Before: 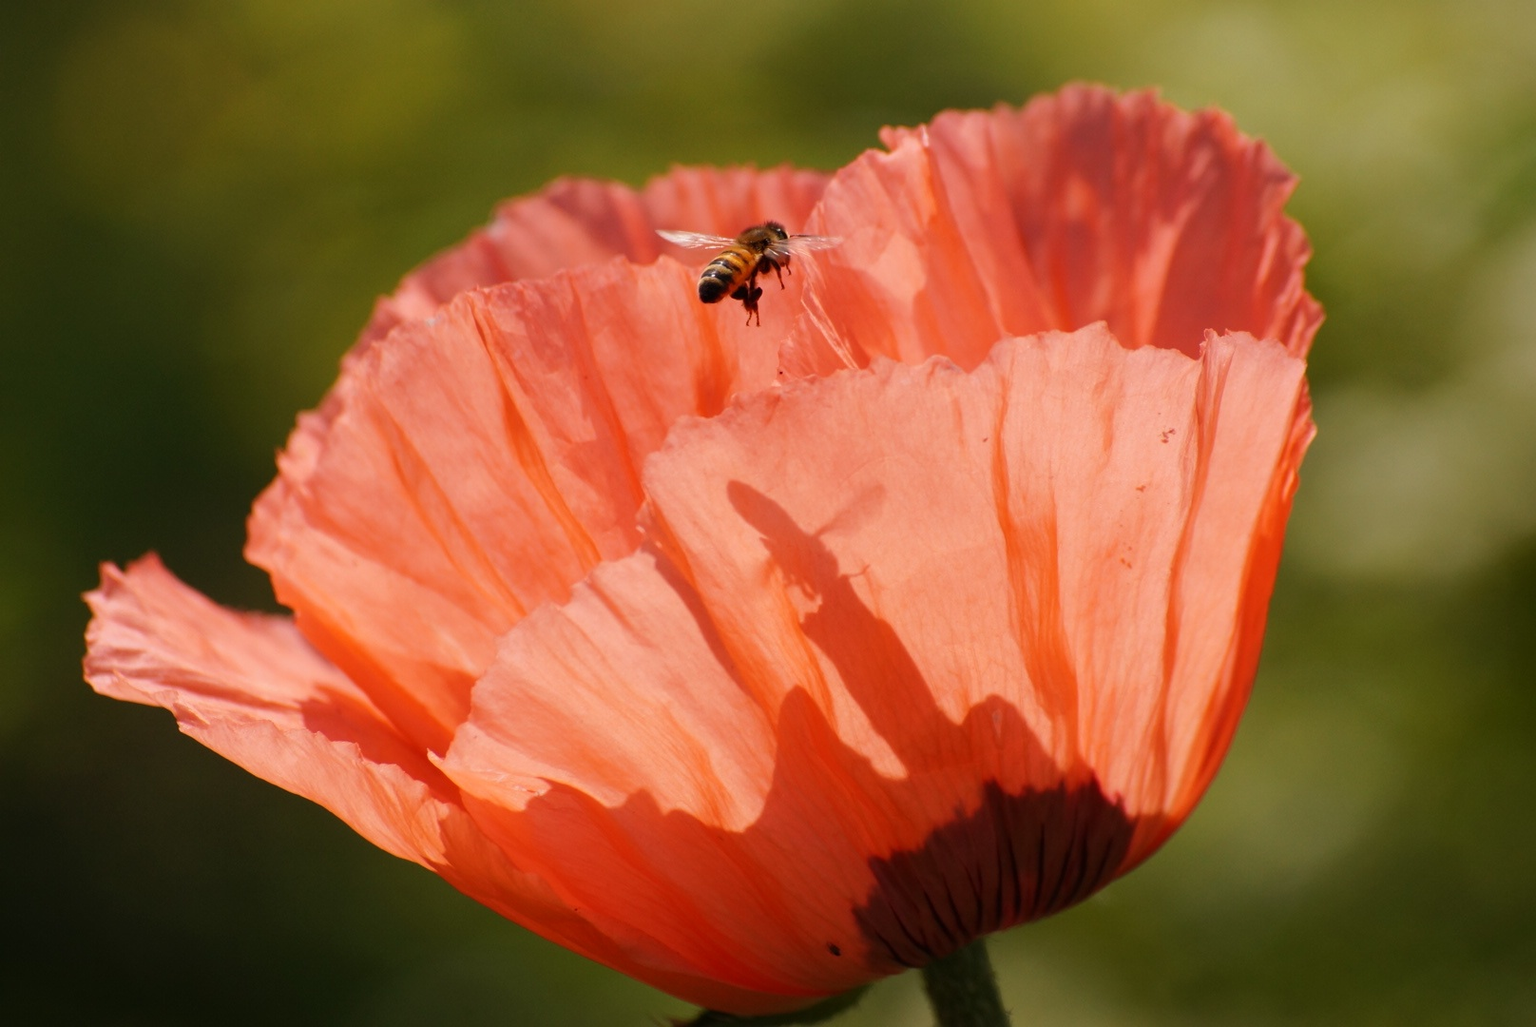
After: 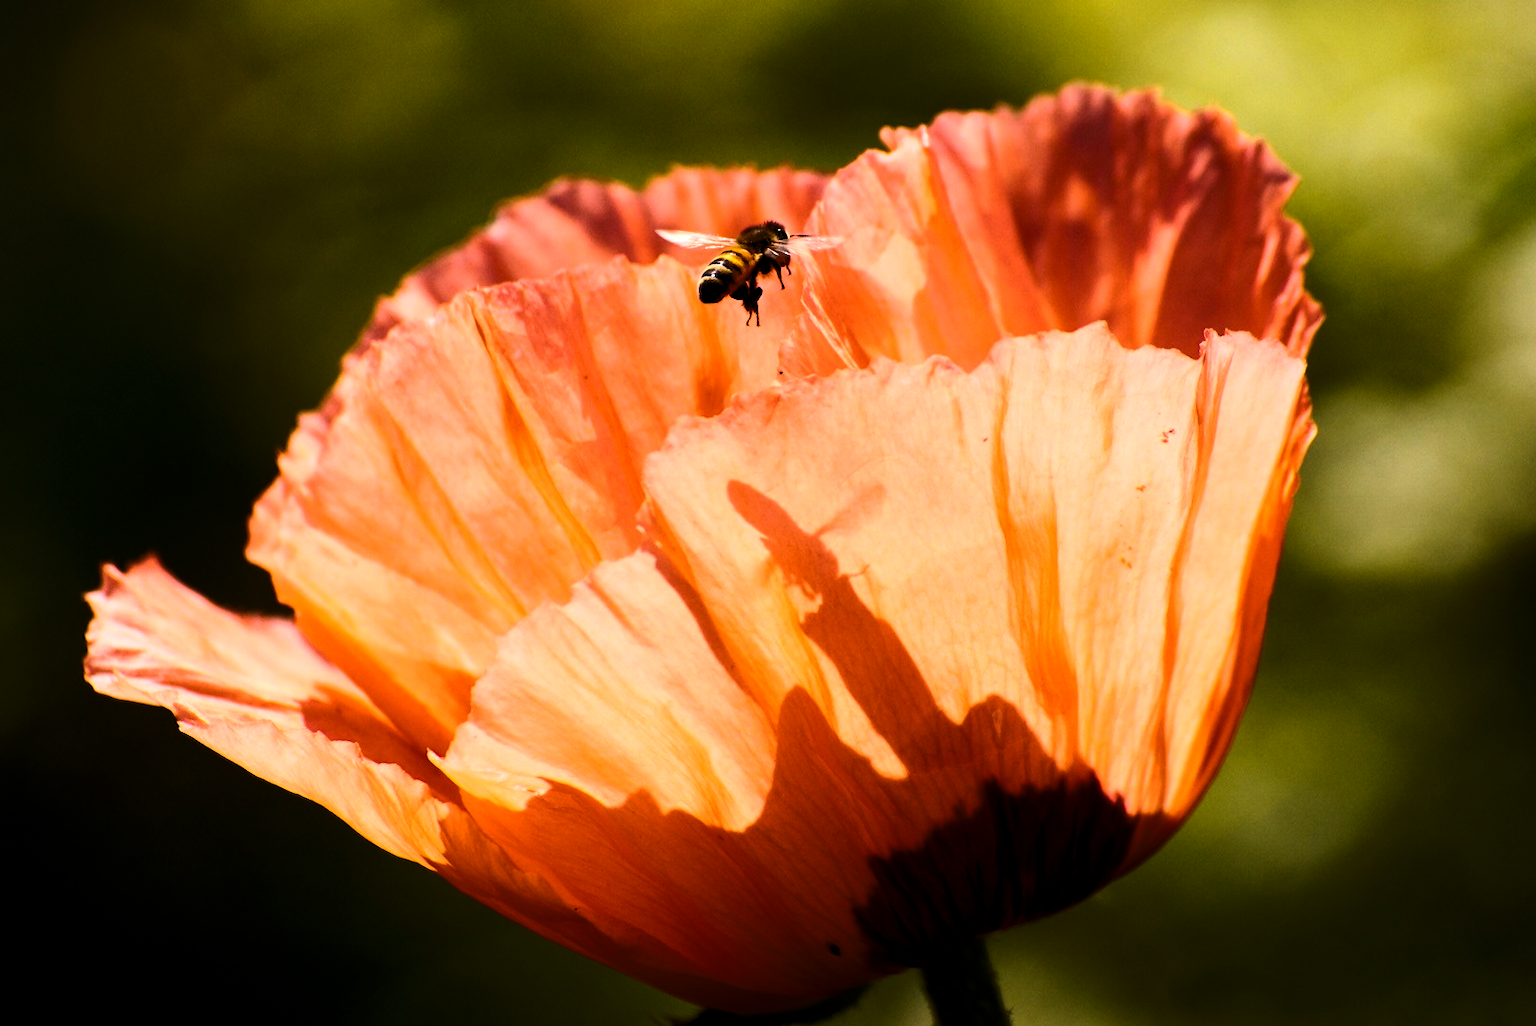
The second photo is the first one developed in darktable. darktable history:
contrast brightness saturation: contrast 0.374, brightness 0.097
levels: levels [0.029, 0.545, 0.971]
color balance rgb: global offset › hue 168.68°, linear chroma grading › global chroma 9.097%, perceptual saturation grading › global saturation 25.676%, perceptual brilliance grading › highlights 15.783%, perceptual brilliance grading › mid-tones 5.921%, perceptual brilliance grading › shadows -15.676%
